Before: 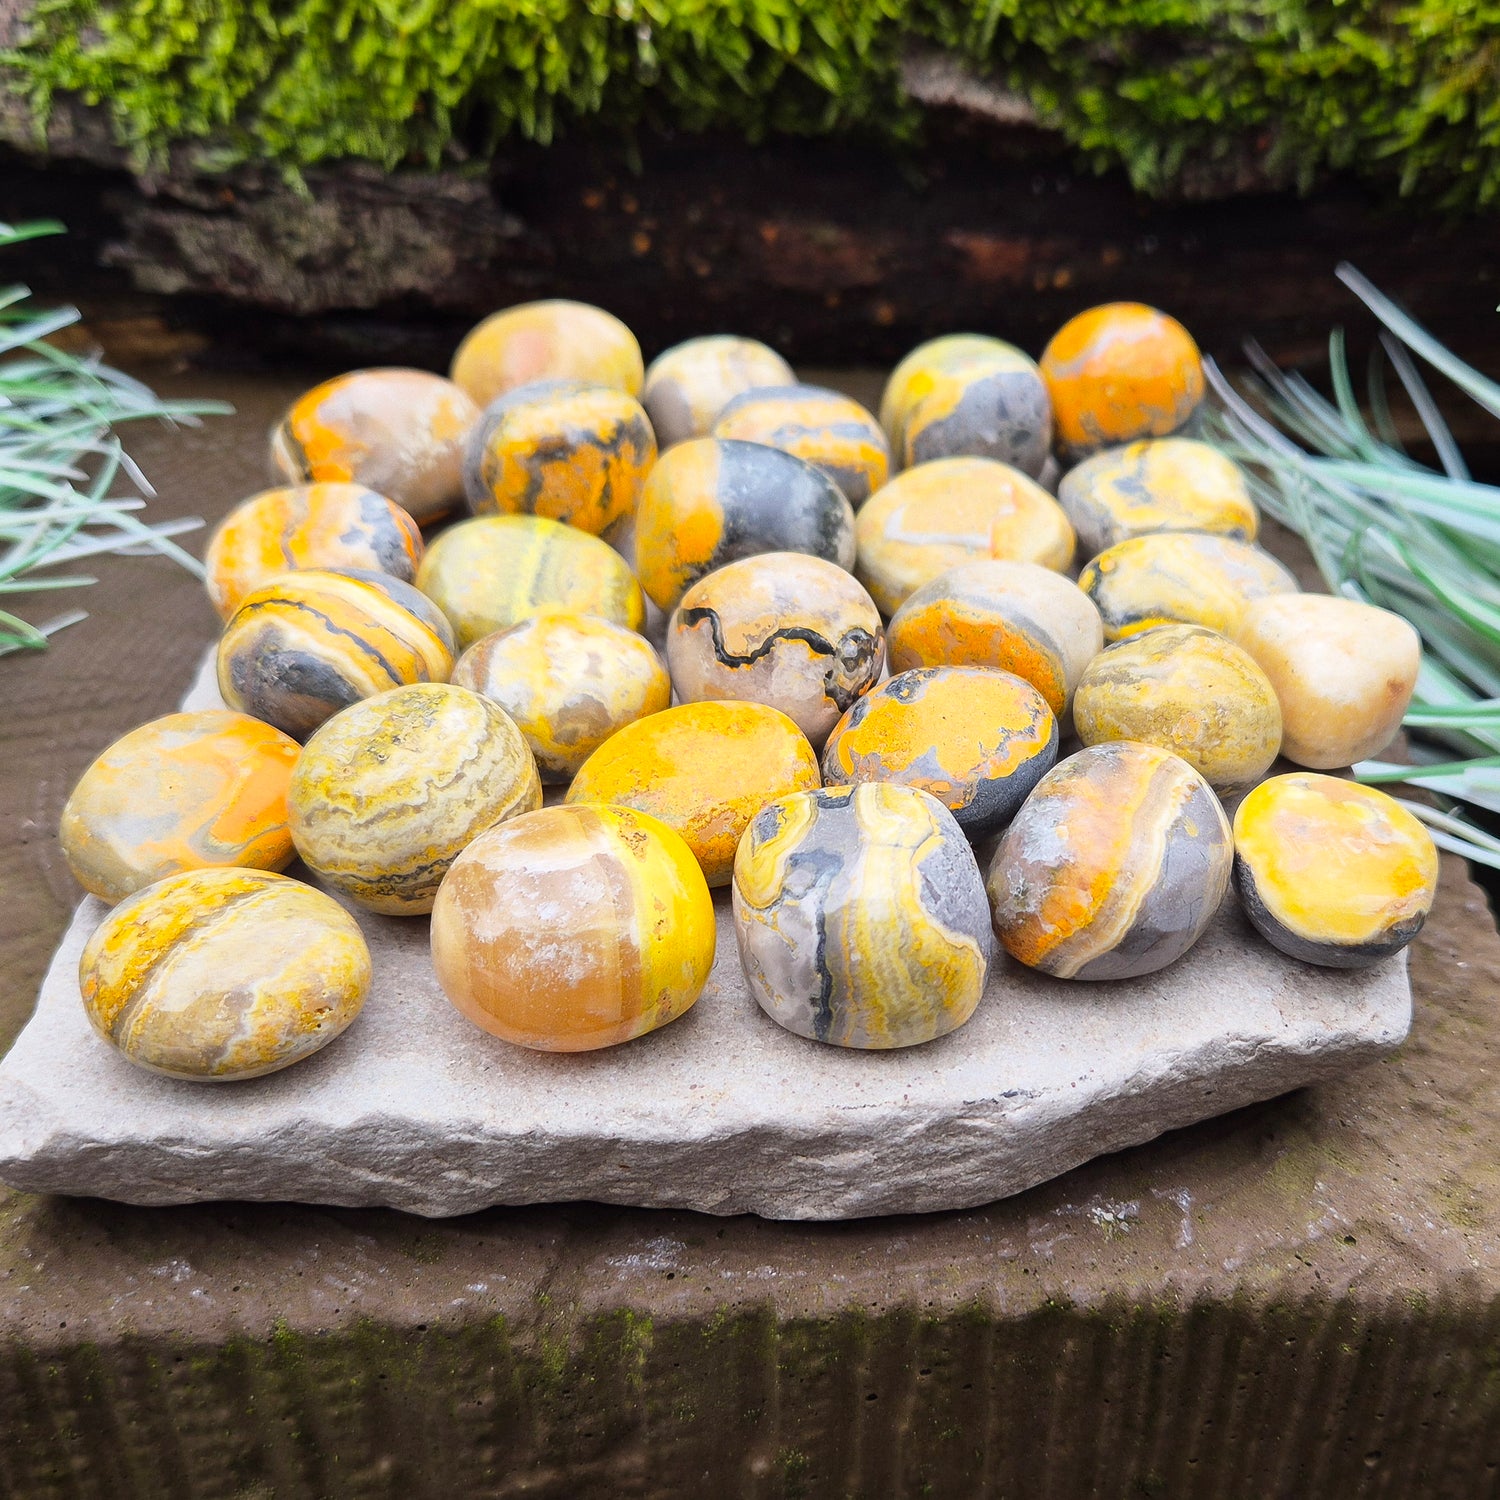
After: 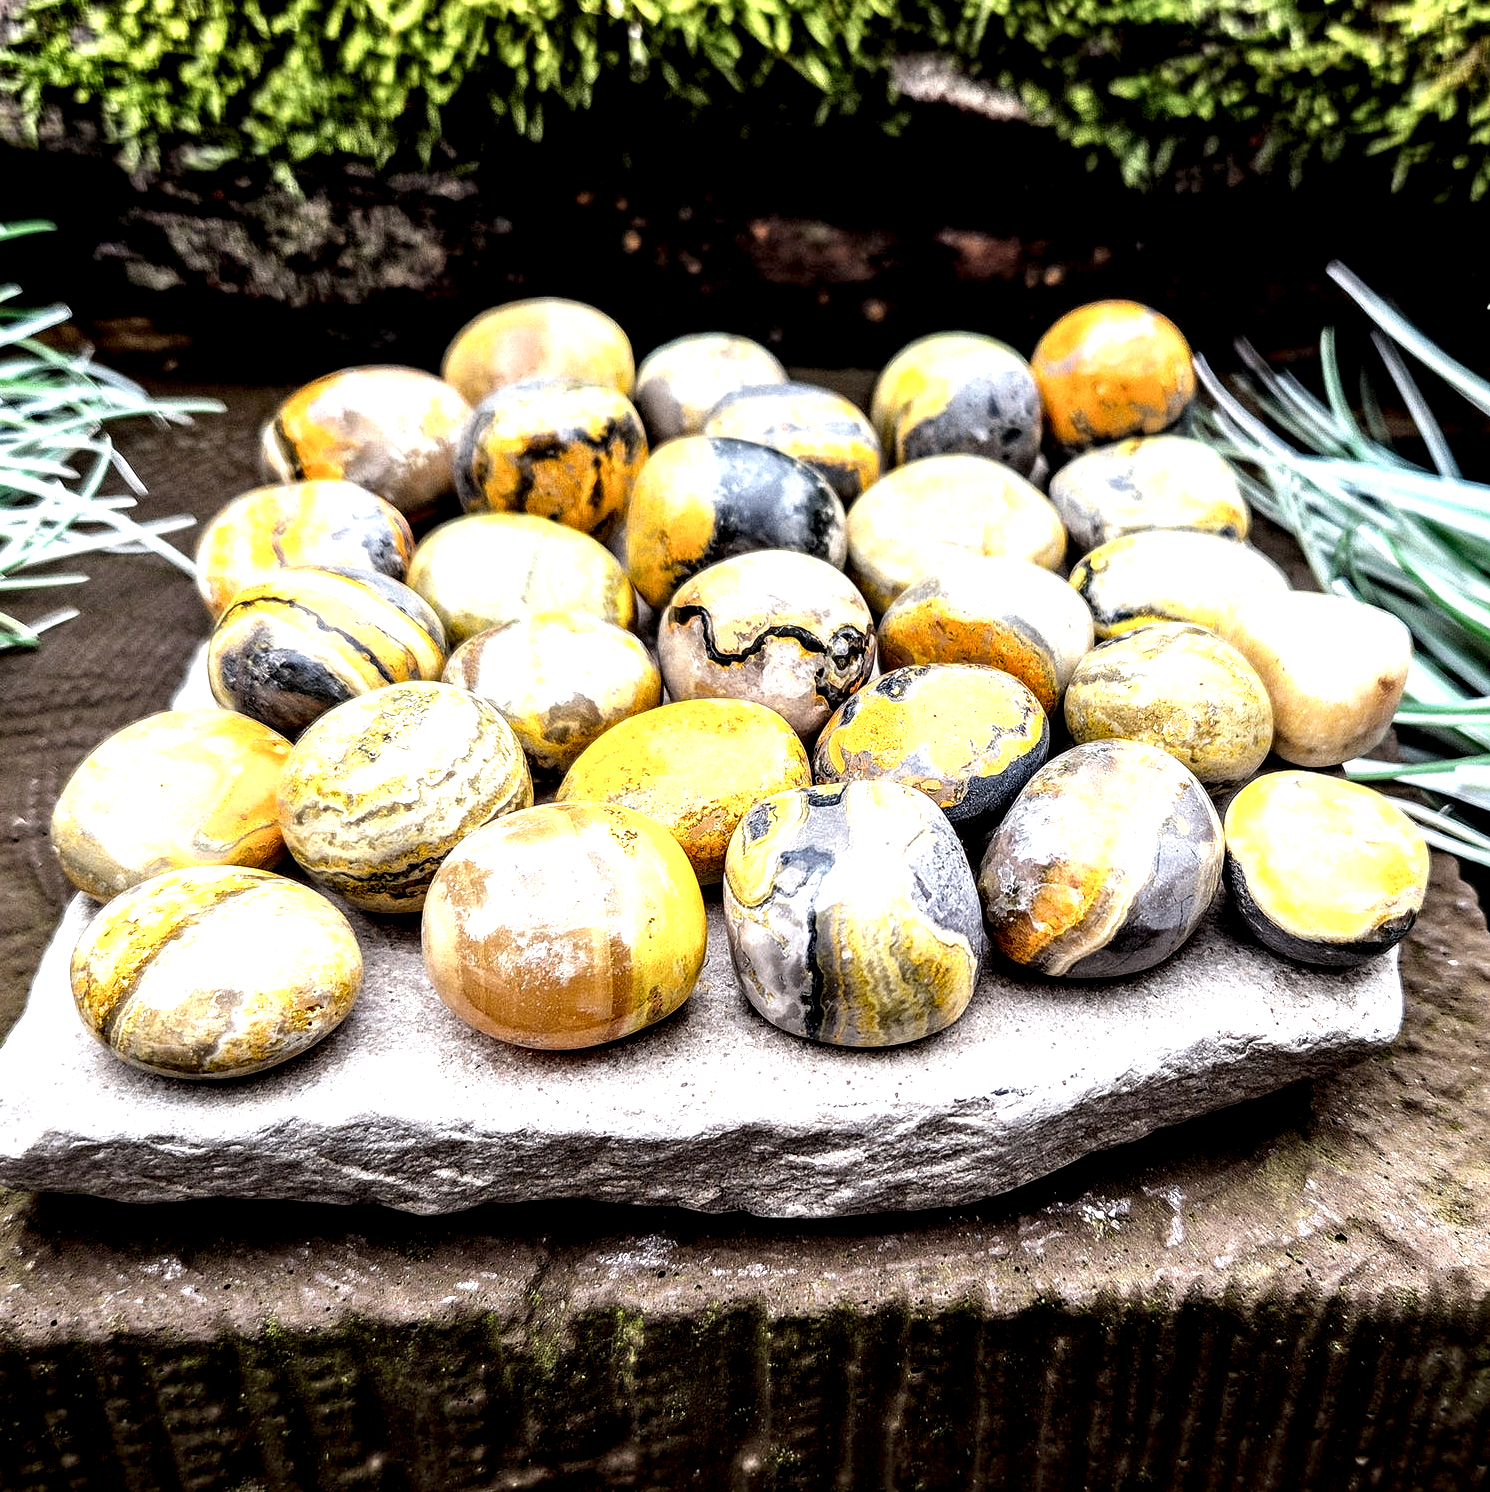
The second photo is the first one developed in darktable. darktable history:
local contrast: highlights 115%, shadows 42%, detail 293%
crop and rotate: left 0.614%, top 0.179%, bottom 0.309%
